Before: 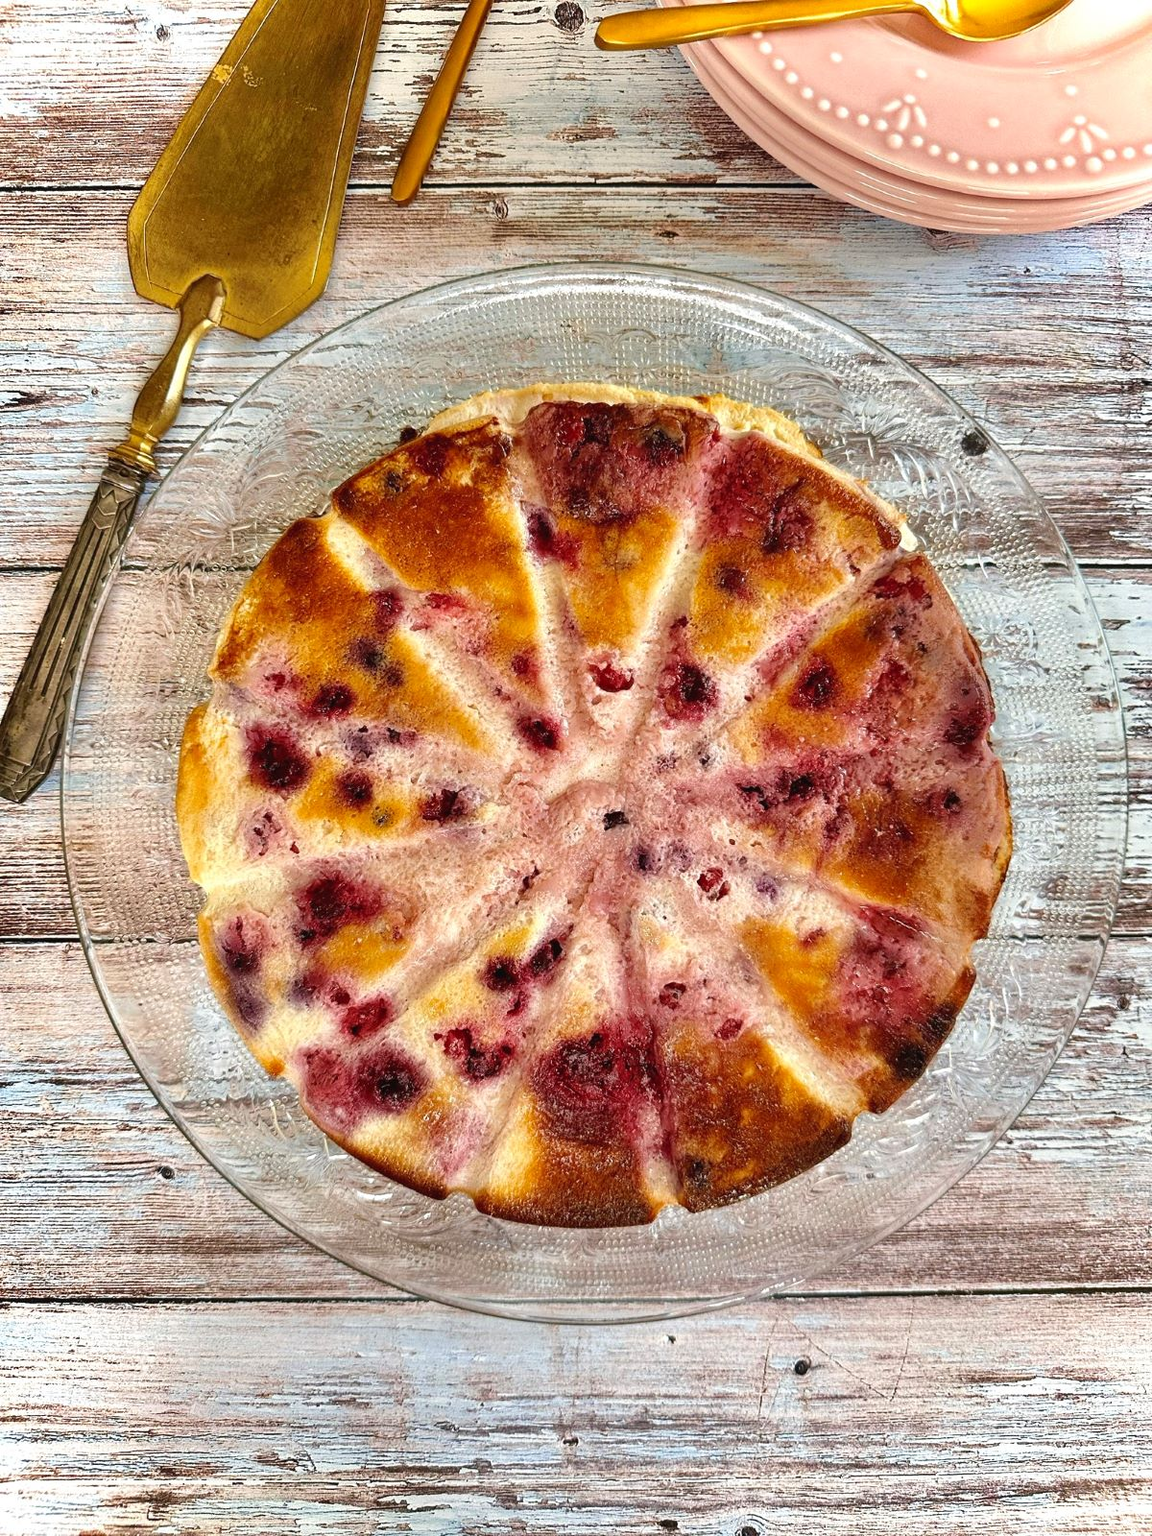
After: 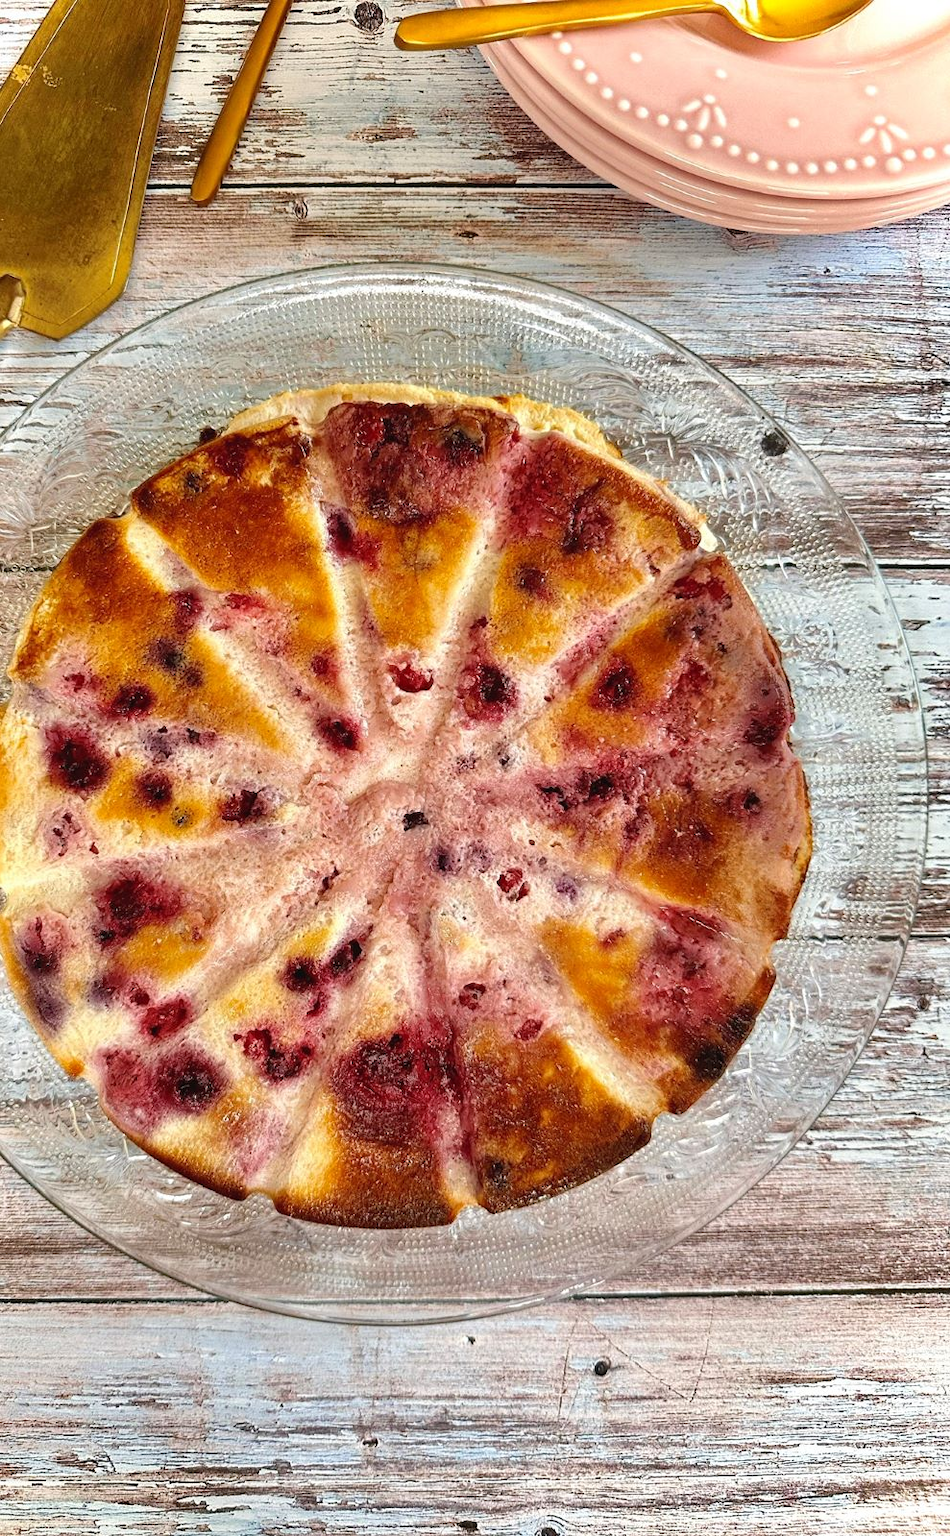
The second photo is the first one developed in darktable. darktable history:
contrast equalizer: y [[0.518, 0.517, 0.501, 0.5, 0.5, 0.5], [0.5 ×6], [0.5 ×6], [0 ×6], [0 ×6]], mix -0.3
crop: left 17.489%, bottom 0.029%
